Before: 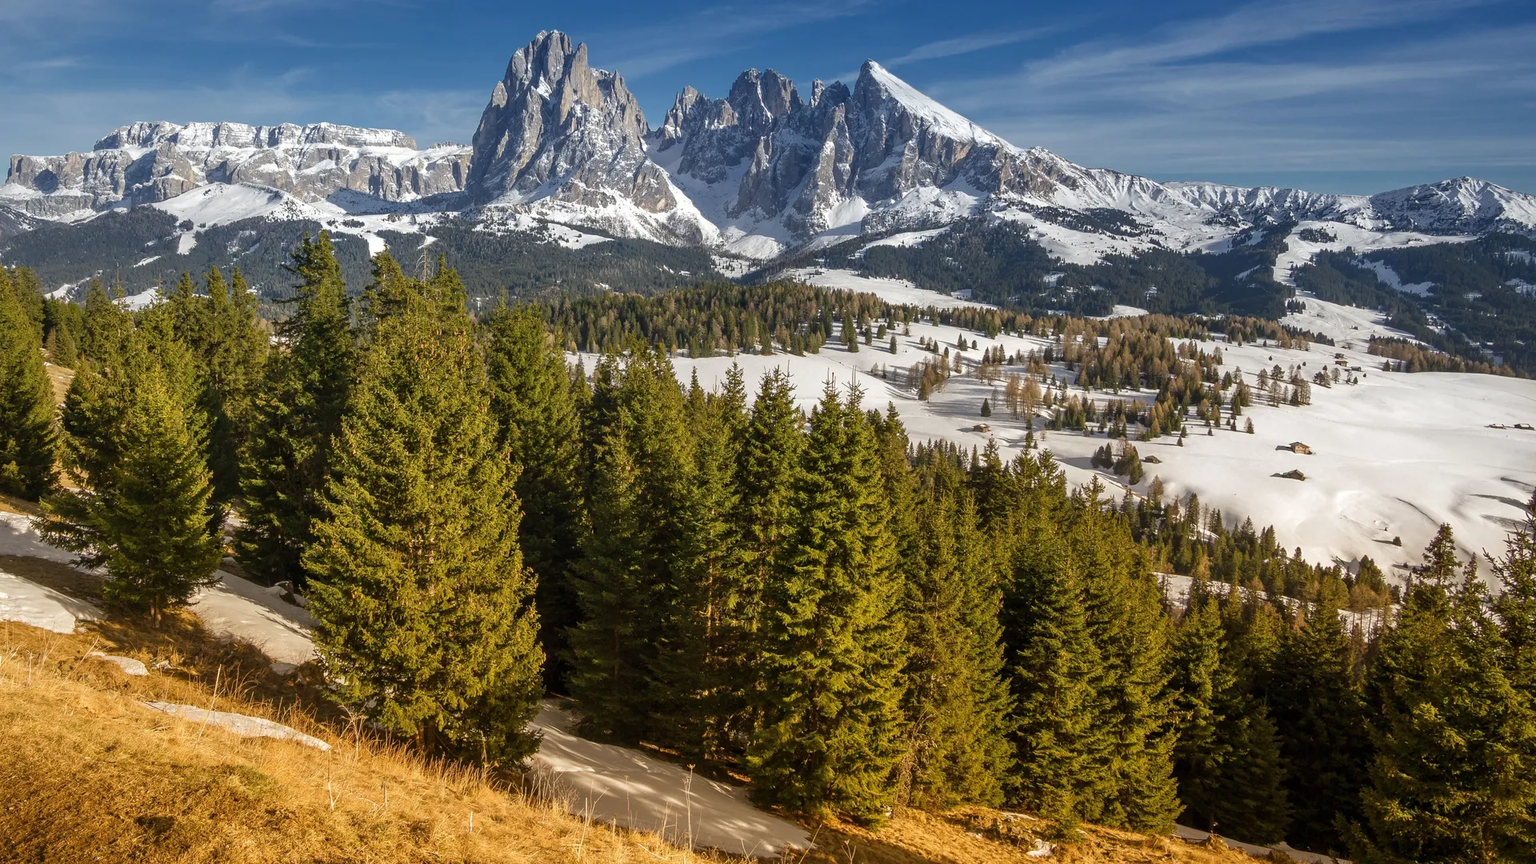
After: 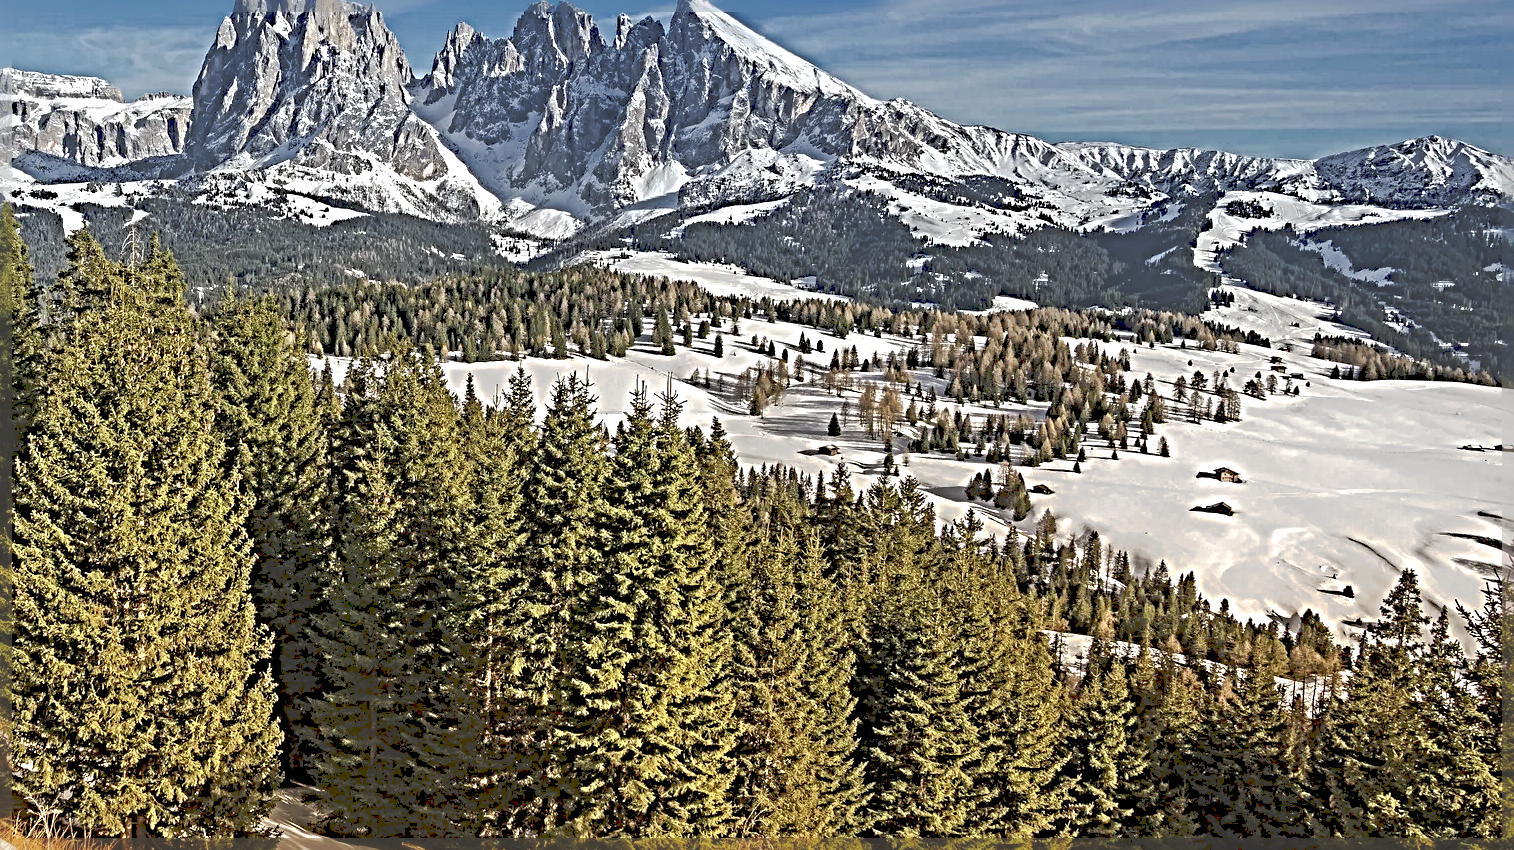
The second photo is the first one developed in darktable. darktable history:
white balance: emerald 1
sharpen: radius 6.3, amount 1.8, threshold 0
crop and rotate: left 20.74%, top 7.912%, right 0.375%, bottom 13.378%
tone curve: curves: ch0 [(0, 0) (0.003, 0.217) (0.011, 0.217) (0.025, 0.229) (0.044, 0.243) (0.069, 0.253) (0.1, 0.265) (0.136, 0.281) (0.177, 0.305) (0.224, 0.331) (0.277, 0.369) (0.335, 0.415) (0.399, 0.472) (0.468, 0.543) (0.543, 0.609) (0.623, 0.676) (0.709, 0.734) (0.801, 0.798) (0.898, 0.849) (1, 1)], preserve colors none
